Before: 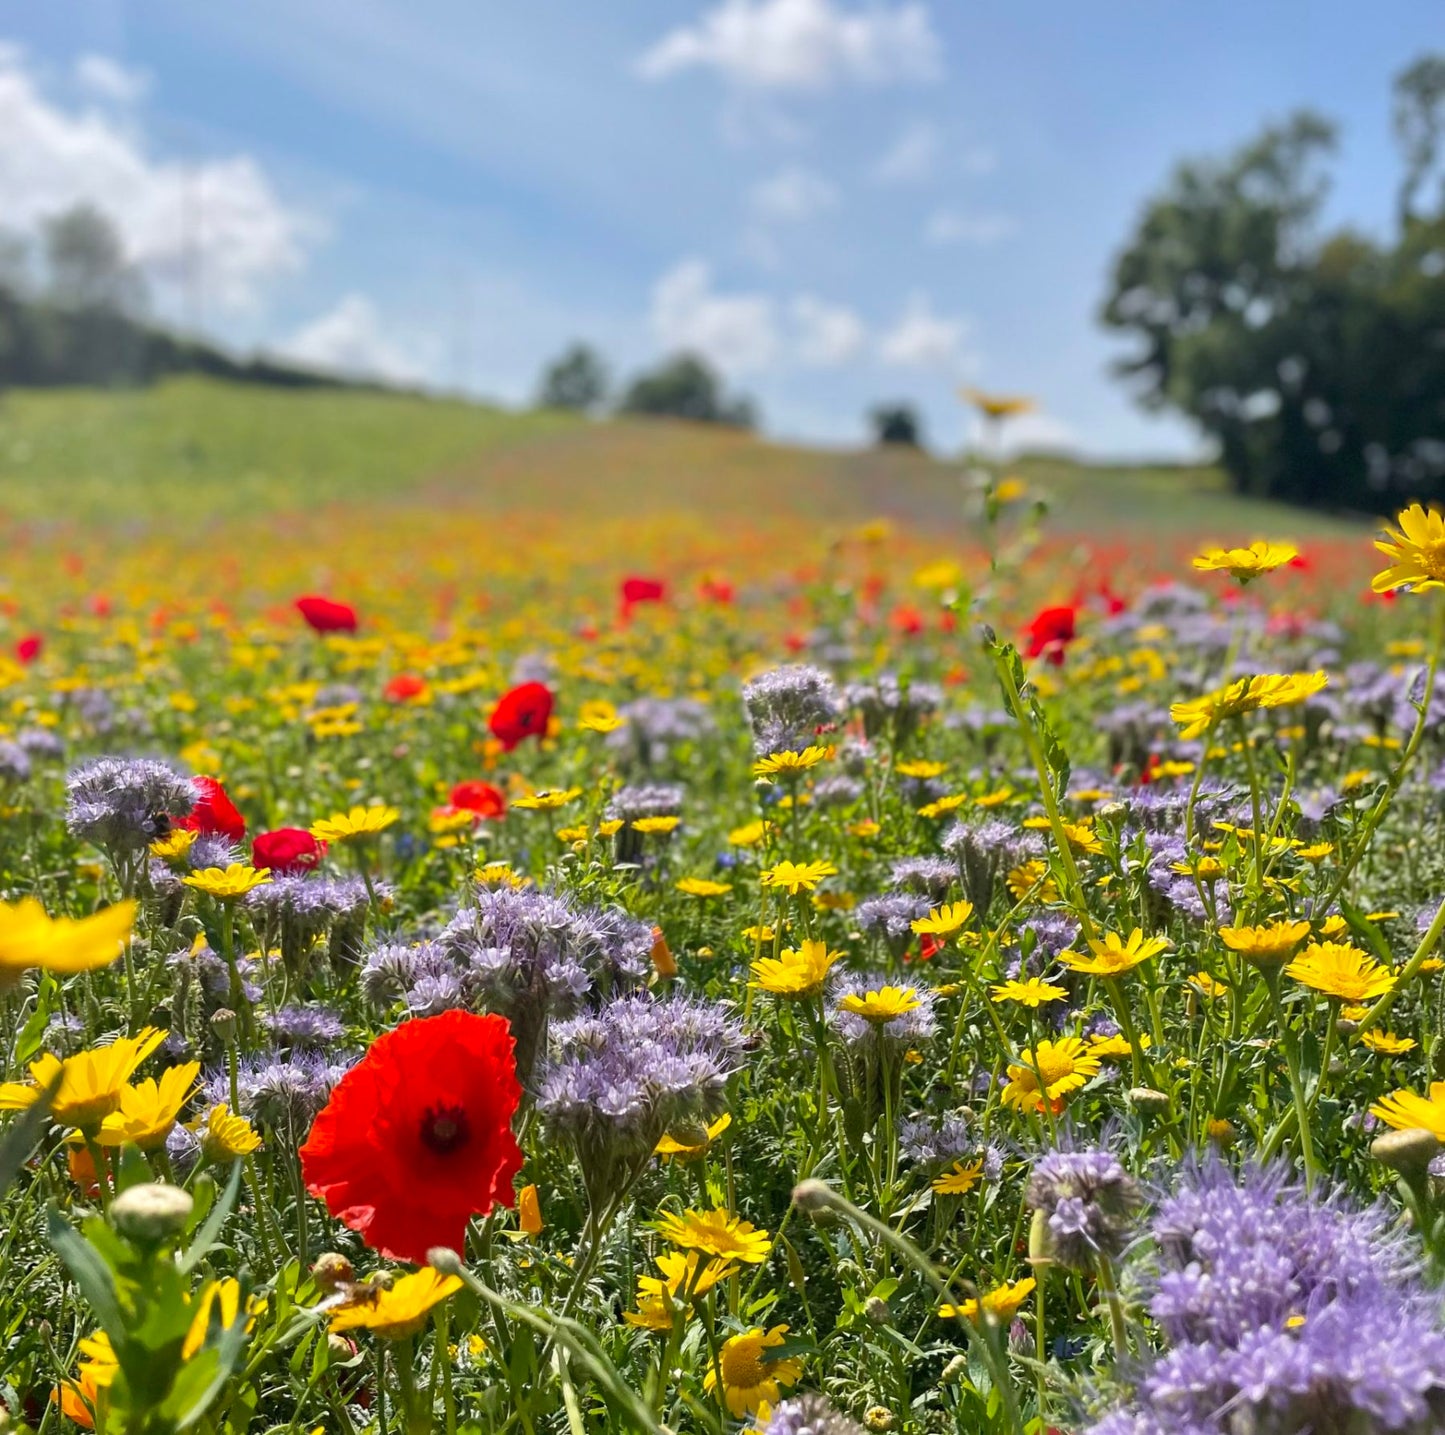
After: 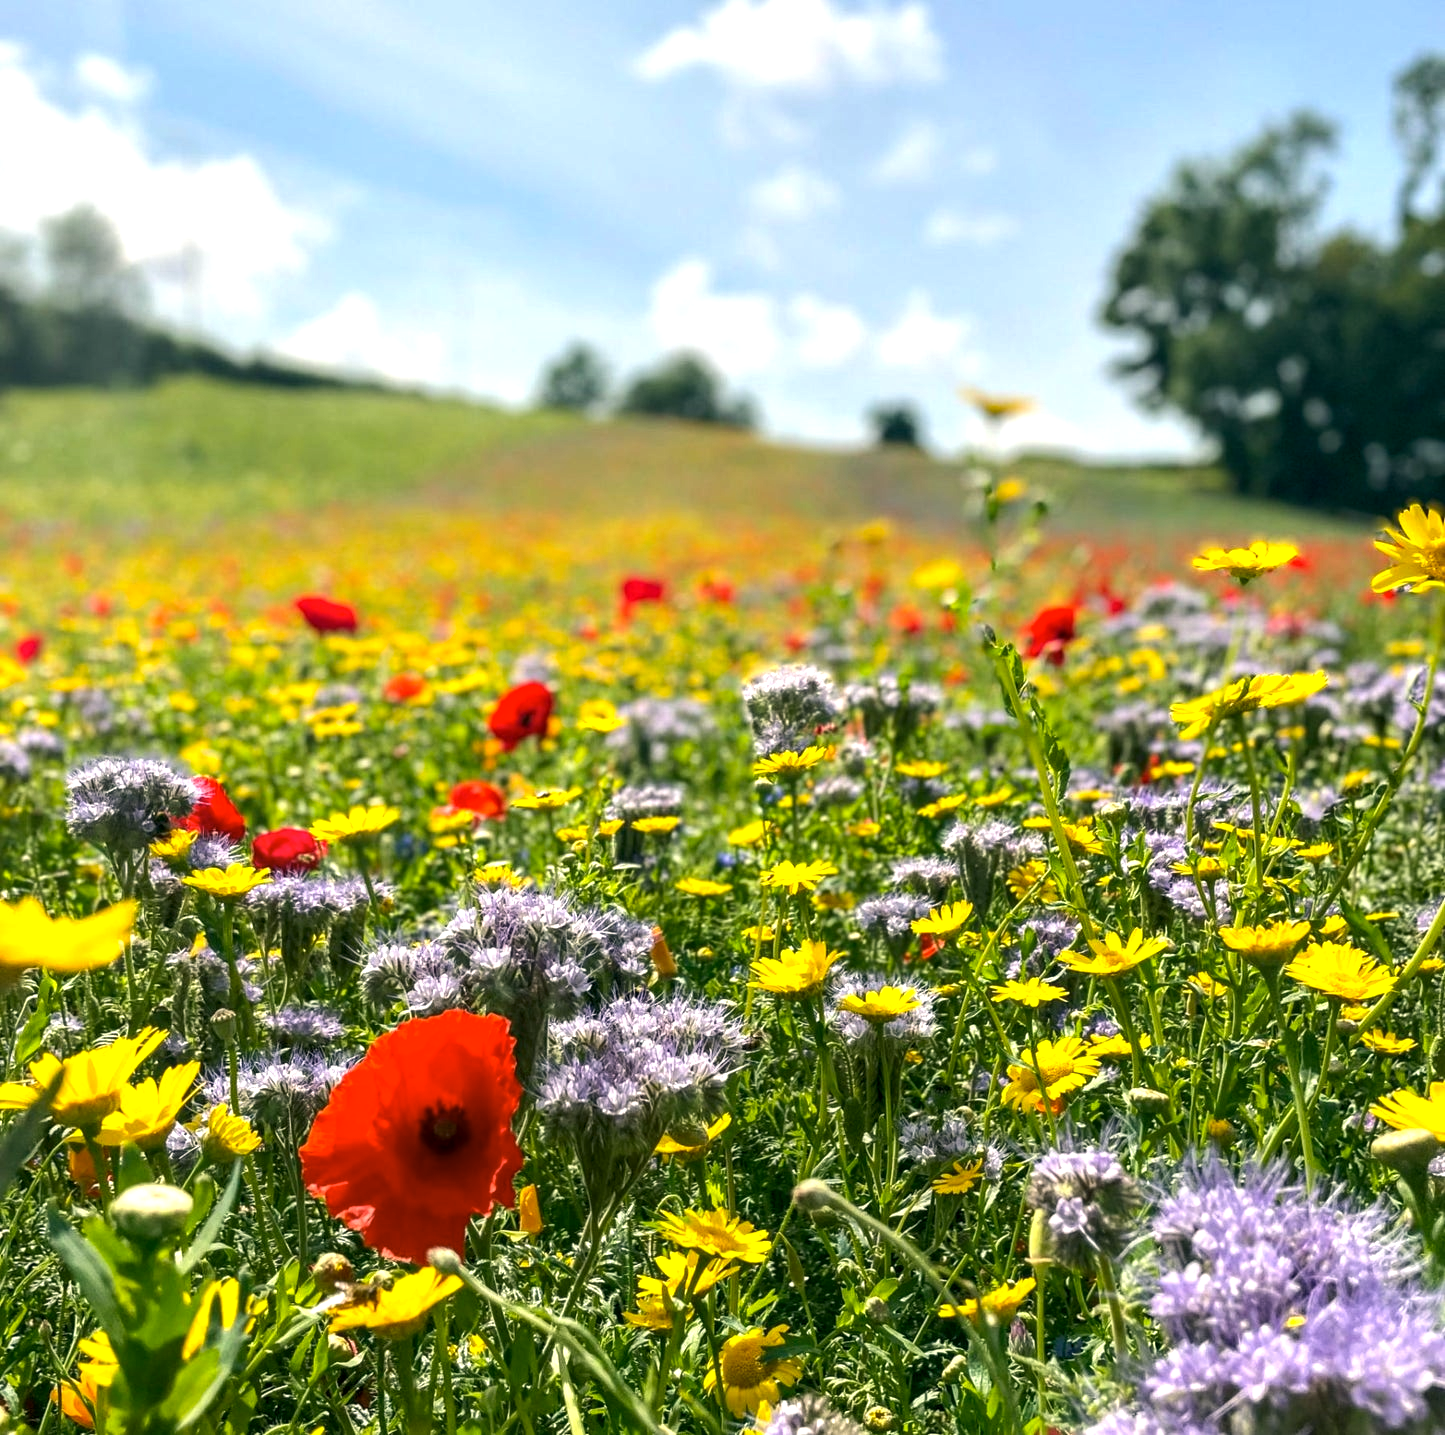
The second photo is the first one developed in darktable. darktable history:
local contrast: detail 130%
tone equalizer: -8 EV 0.001 EV, -7 EV -0.002 EV, -6 EV 0.004 EV, -5 EV -0.068 EV, -4 EV -0.094 EV, -3 EV -0.143 EV, -2 EV 0.252 EV, -1 EV 0.709 EV, +0 EV 0.509 EV, mask exposure compensation -0.498 EV
color correction: highlights a* -0.615, highlights b* 9.26, shadows a* -9.52, shadows b* 1.1
